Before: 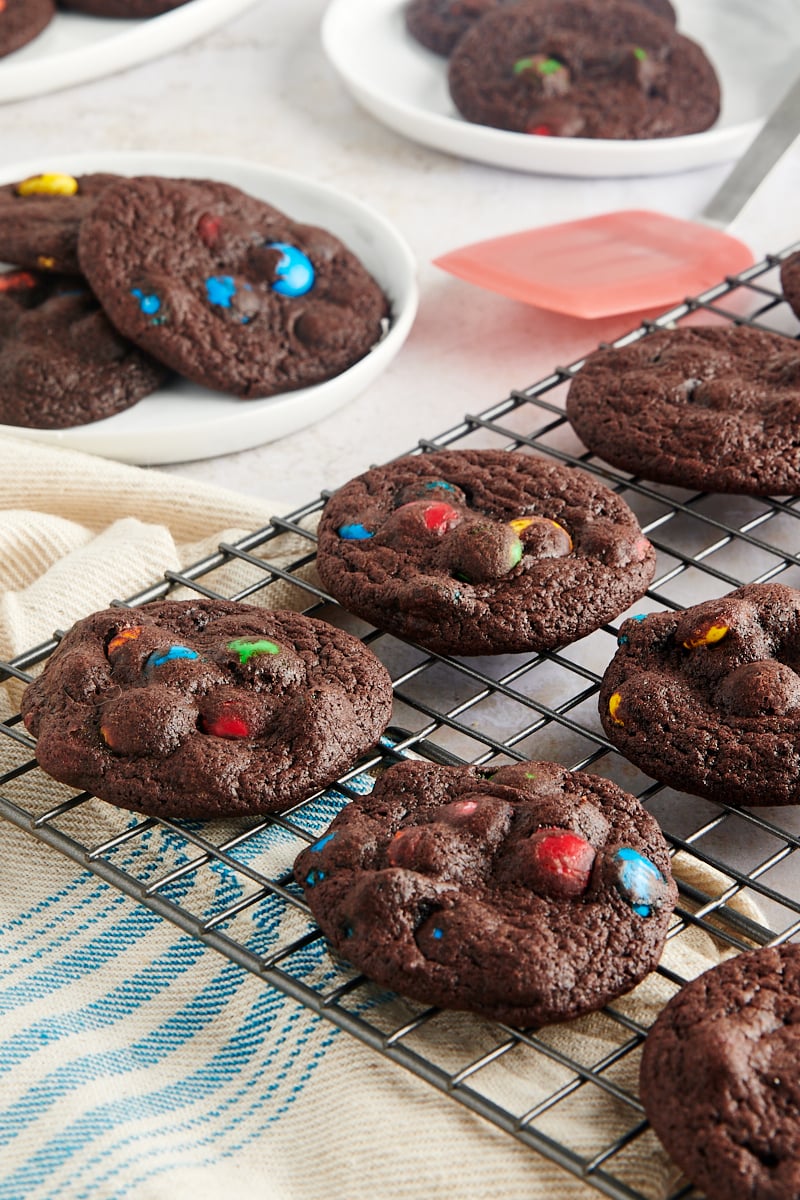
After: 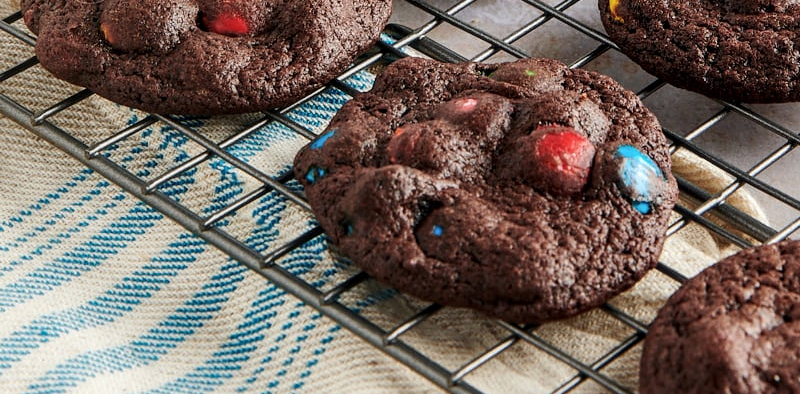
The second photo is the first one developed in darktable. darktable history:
crop and rotate: top 58.628%, bottom 8.482%
contrast brightness saturation: saturation -0.058
local contrast: on, module defaults
